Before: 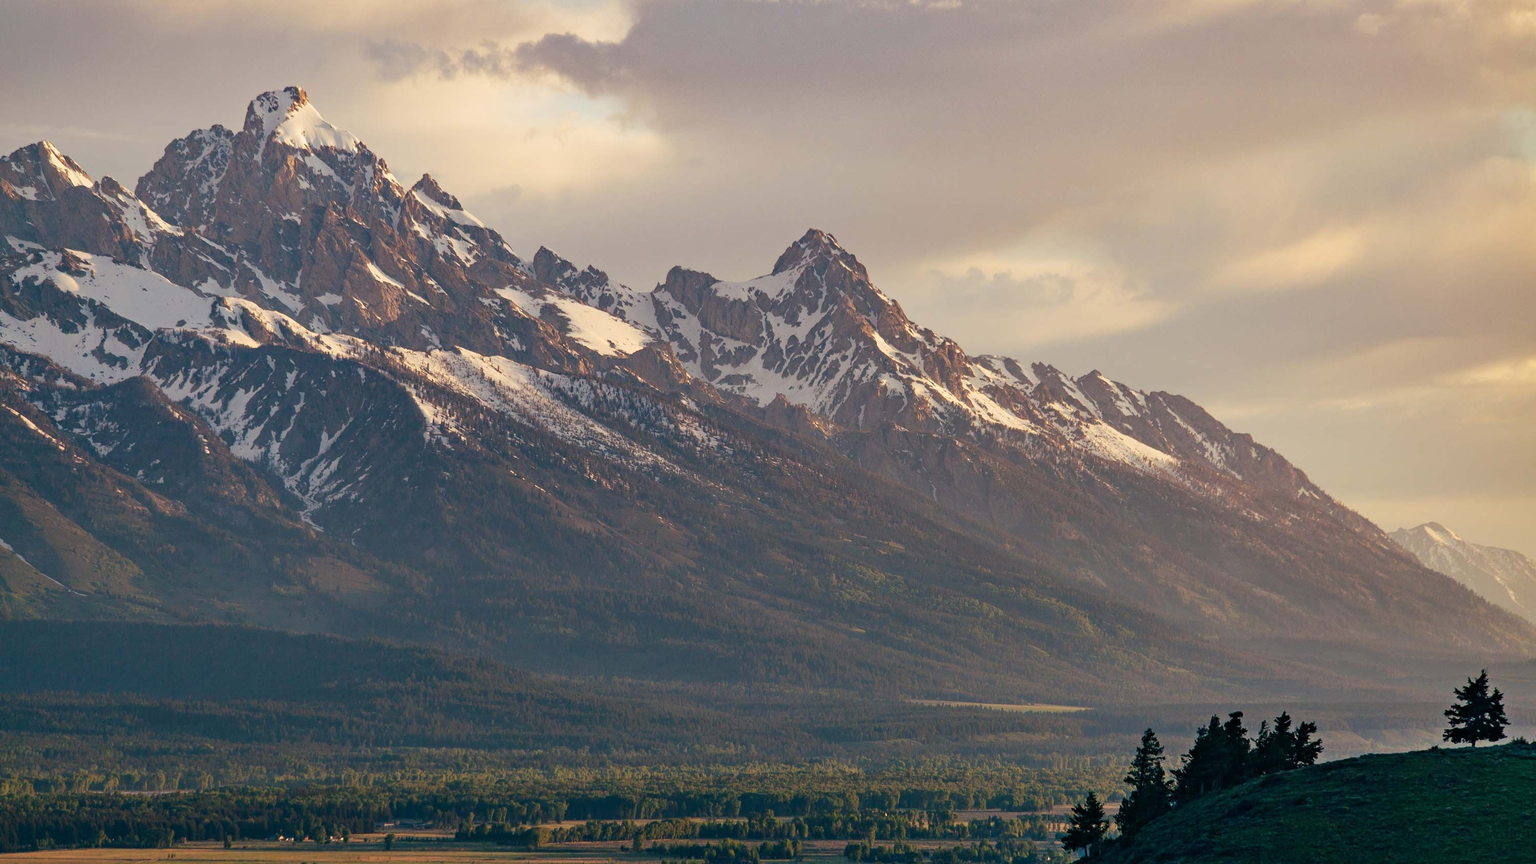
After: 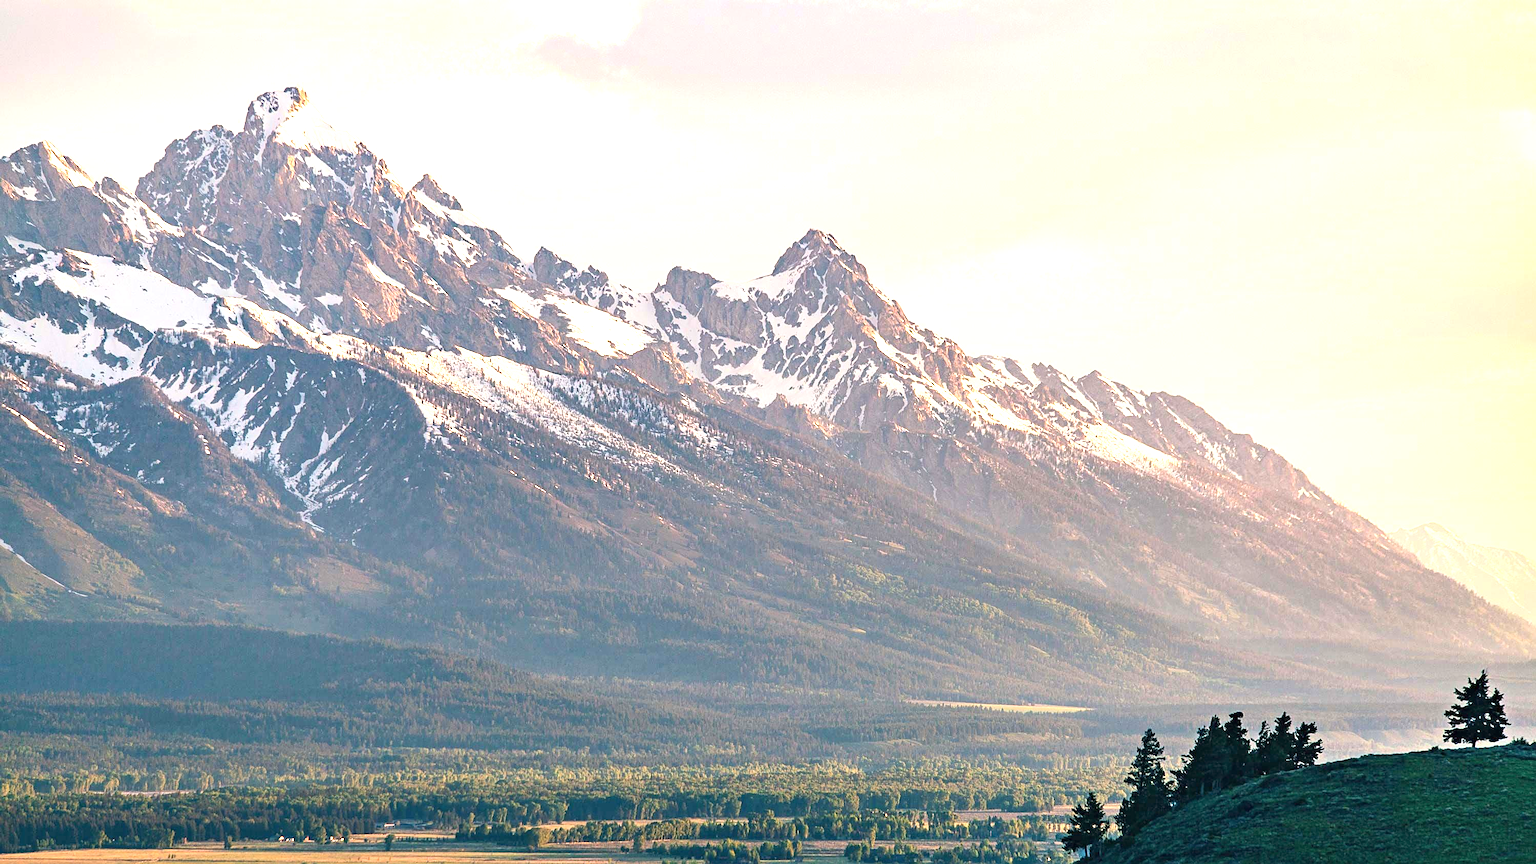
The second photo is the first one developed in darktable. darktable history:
sharpen: on, module defaults
exposure: black level correction 0, exposure 1.589 EV, compensate highlight preservation false
tone curve: curves: ch0 [(0, 0) (0.003, 0.003) (0.011, 0.012) (0.025, 0.026) (0.044, 0.047) (0.069, 0.073) (0.1, 0.105) (0.136, 0.143) (0.177, 0.187) (0.224, 0.237) (0.277, 0.293) (0.335, 0.354) (0.399, 0.422) (0.468, 0.495) (0.543, 0.574) (0.623, 0.659) (0.709, 0.749) (0.801, 0.846) (0.898, 0.932) (1, 1)], color space Lab, independent channels, preserve colors none
